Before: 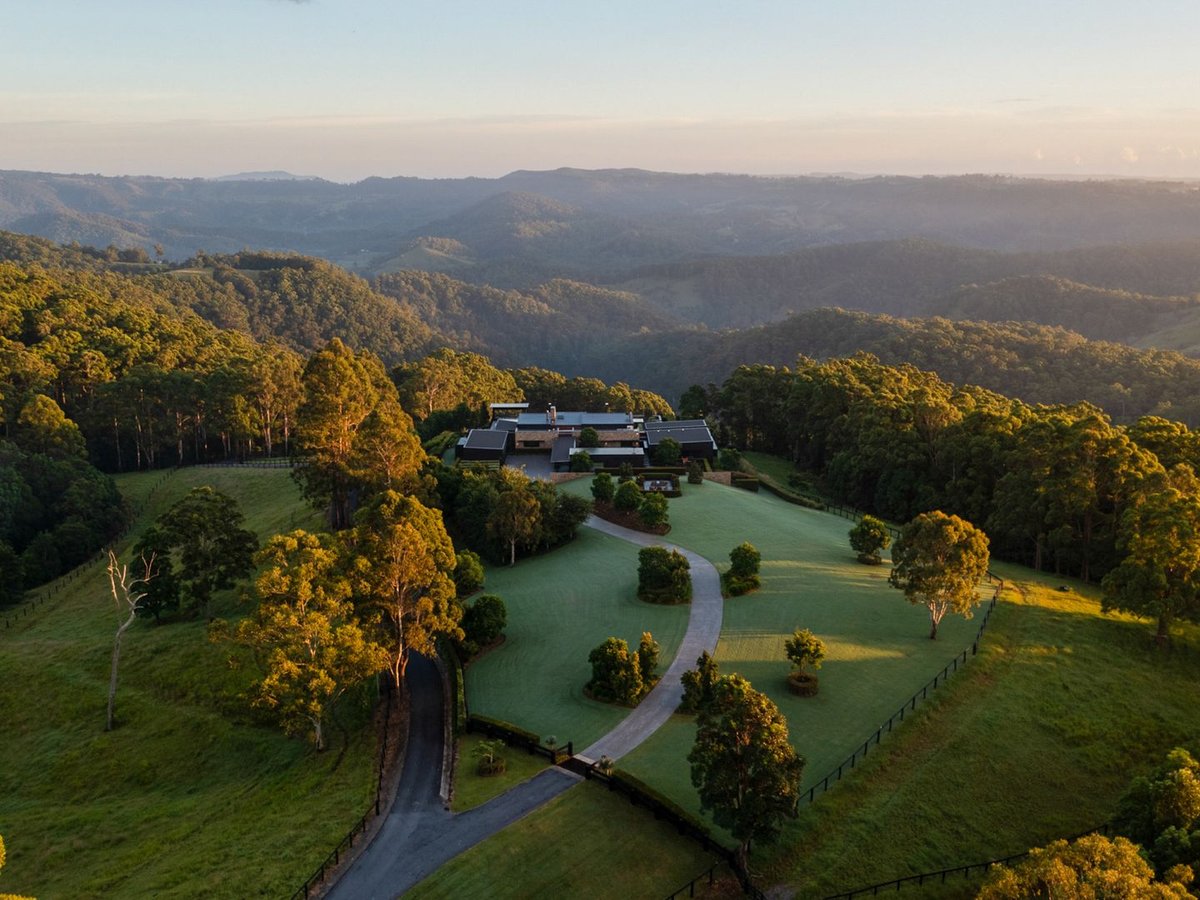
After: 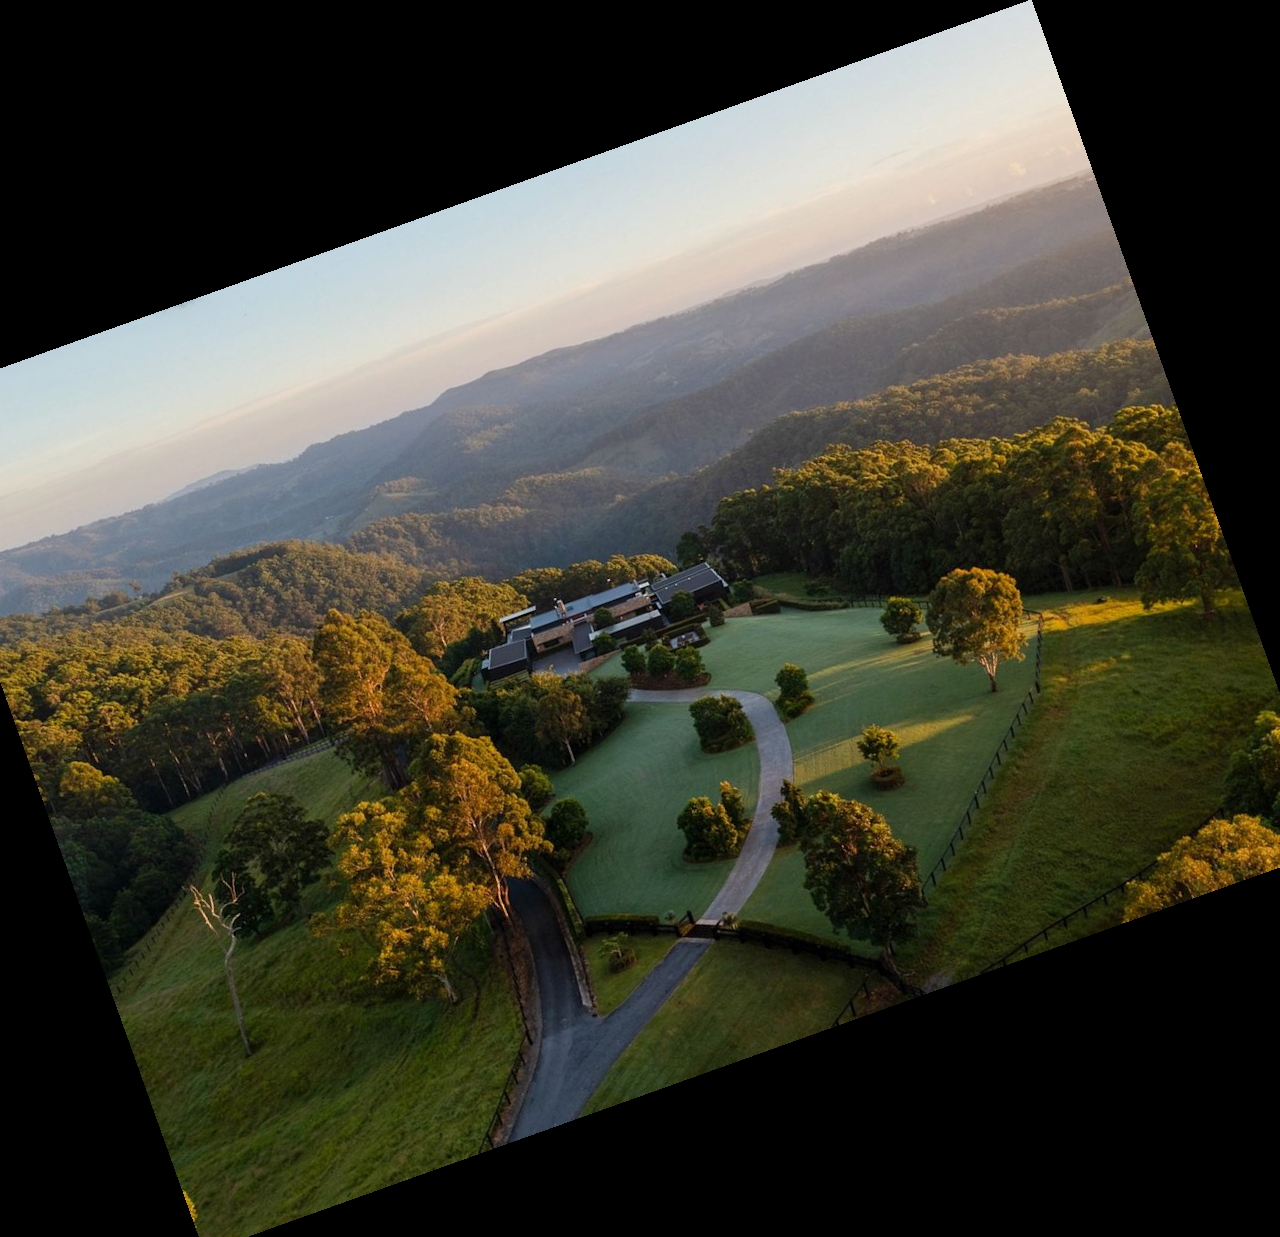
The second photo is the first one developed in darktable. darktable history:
crop and rotate: angle 19.69°, left 6.882%, right 3.753%, bottom 1.099%
